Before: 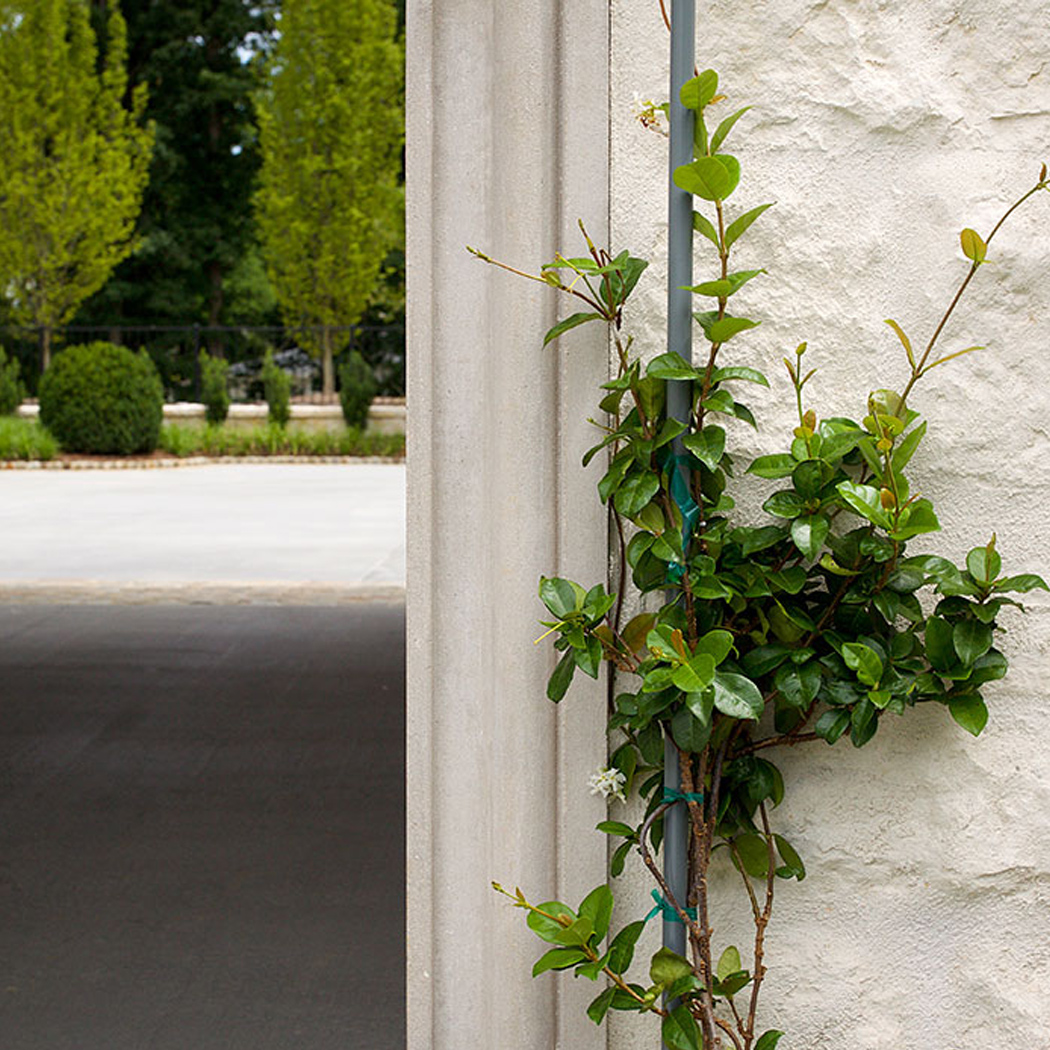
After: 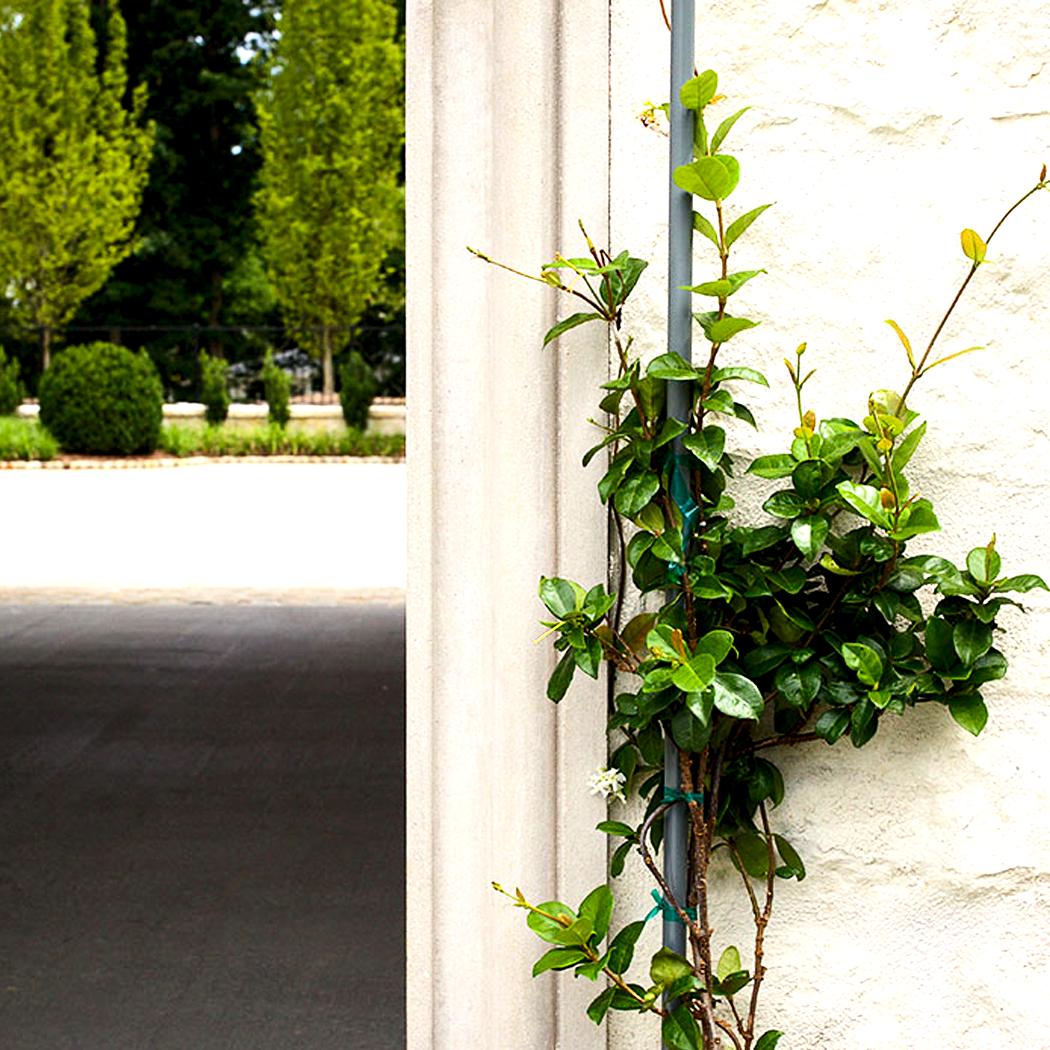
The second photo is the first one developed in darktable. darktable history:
rgb levels: levels [[0.01, 0.419, 0.839], [0, 0.5, 1], [0, 0.5, 1]]
exposure: black level correction -0.002, exposure 0.54 EV, compensate highlight preservation false
contrast brightness saturation: contrast 0.2, brightness -0.11, saturation 0.1
